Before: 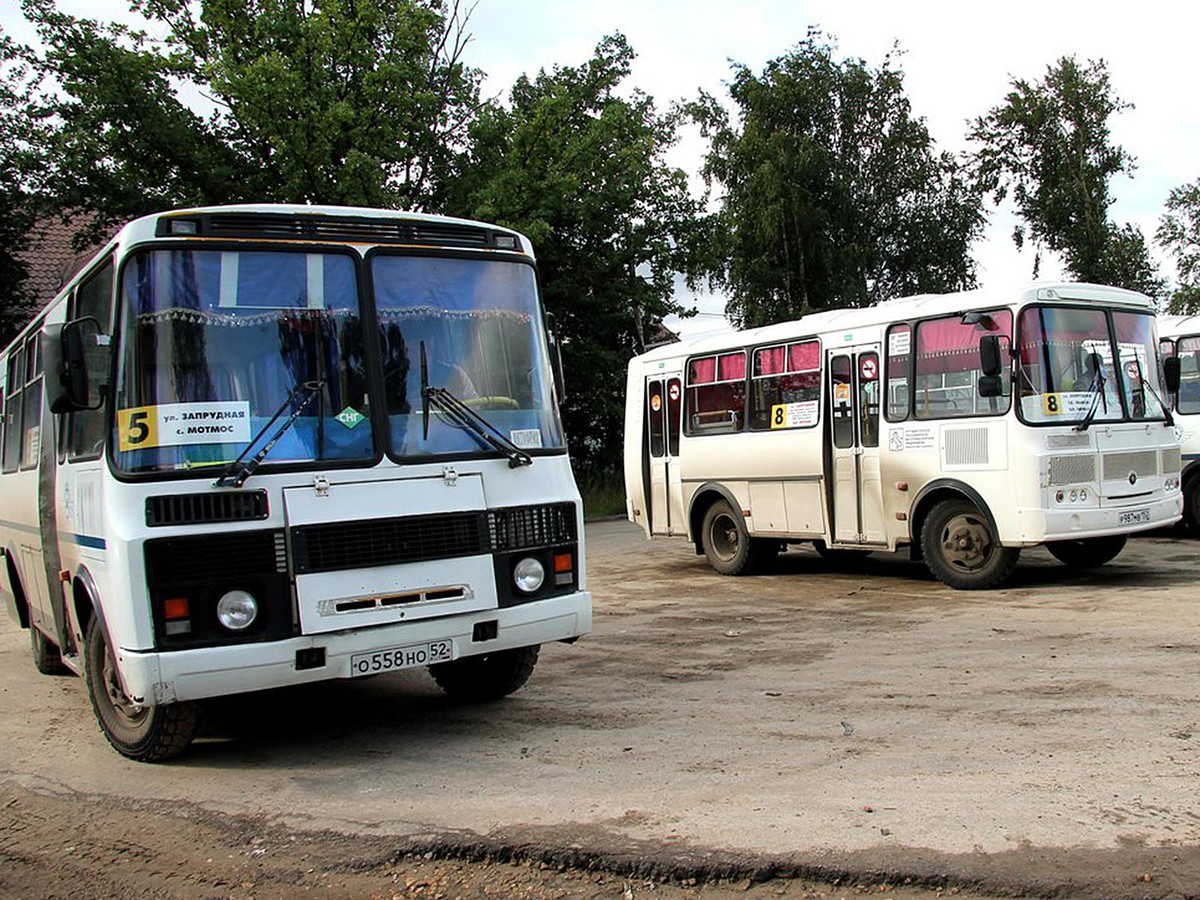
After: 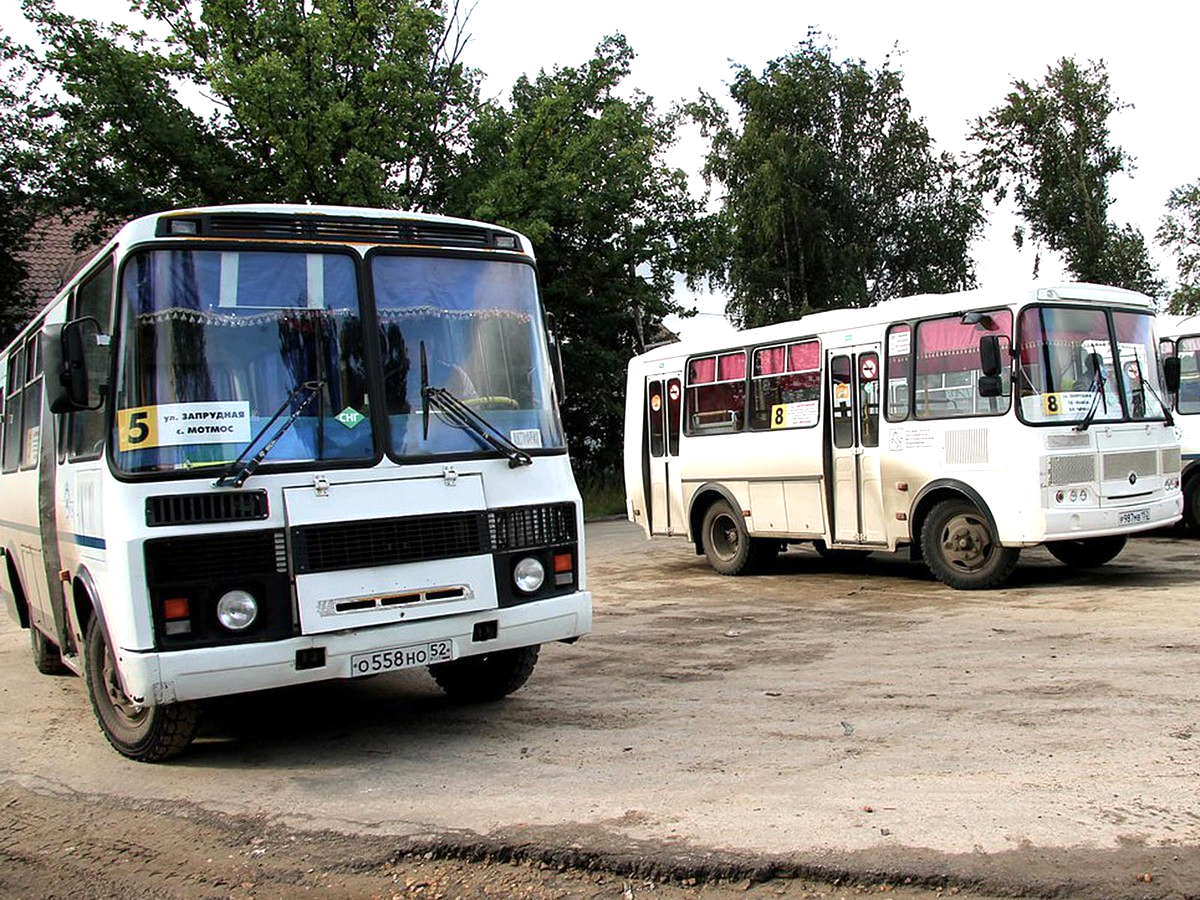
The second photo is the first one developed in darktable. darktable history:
exposure: exposure 0.406 EV, compensate highlight preservation false
color calibration: illuminant custom, x 0.344, y 0.36, temperature 5066.18 K, gamut compression 2.97
